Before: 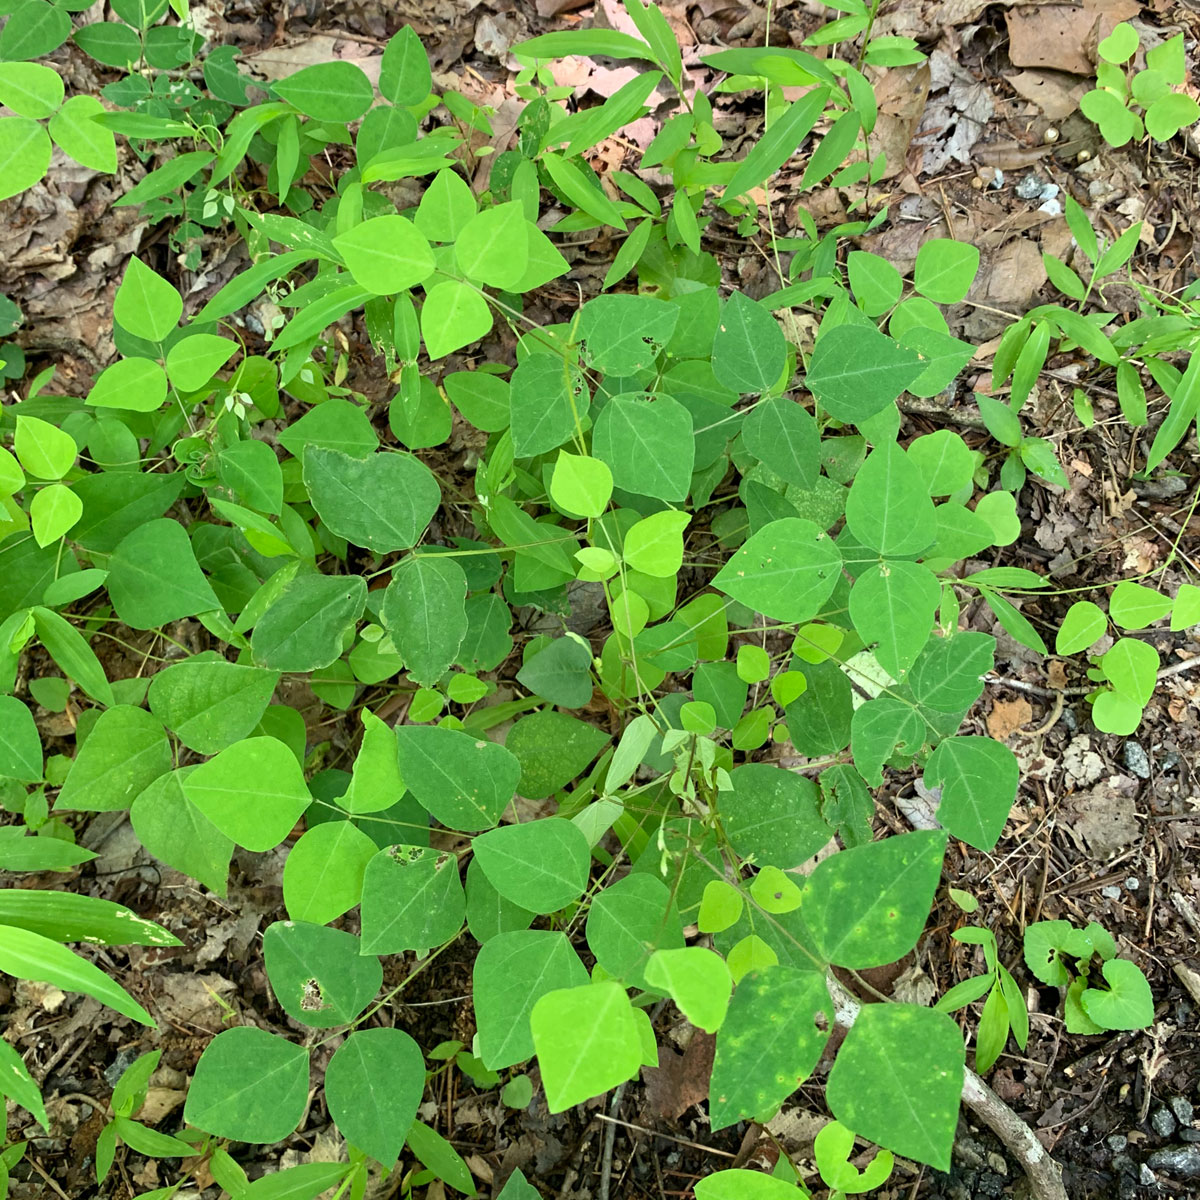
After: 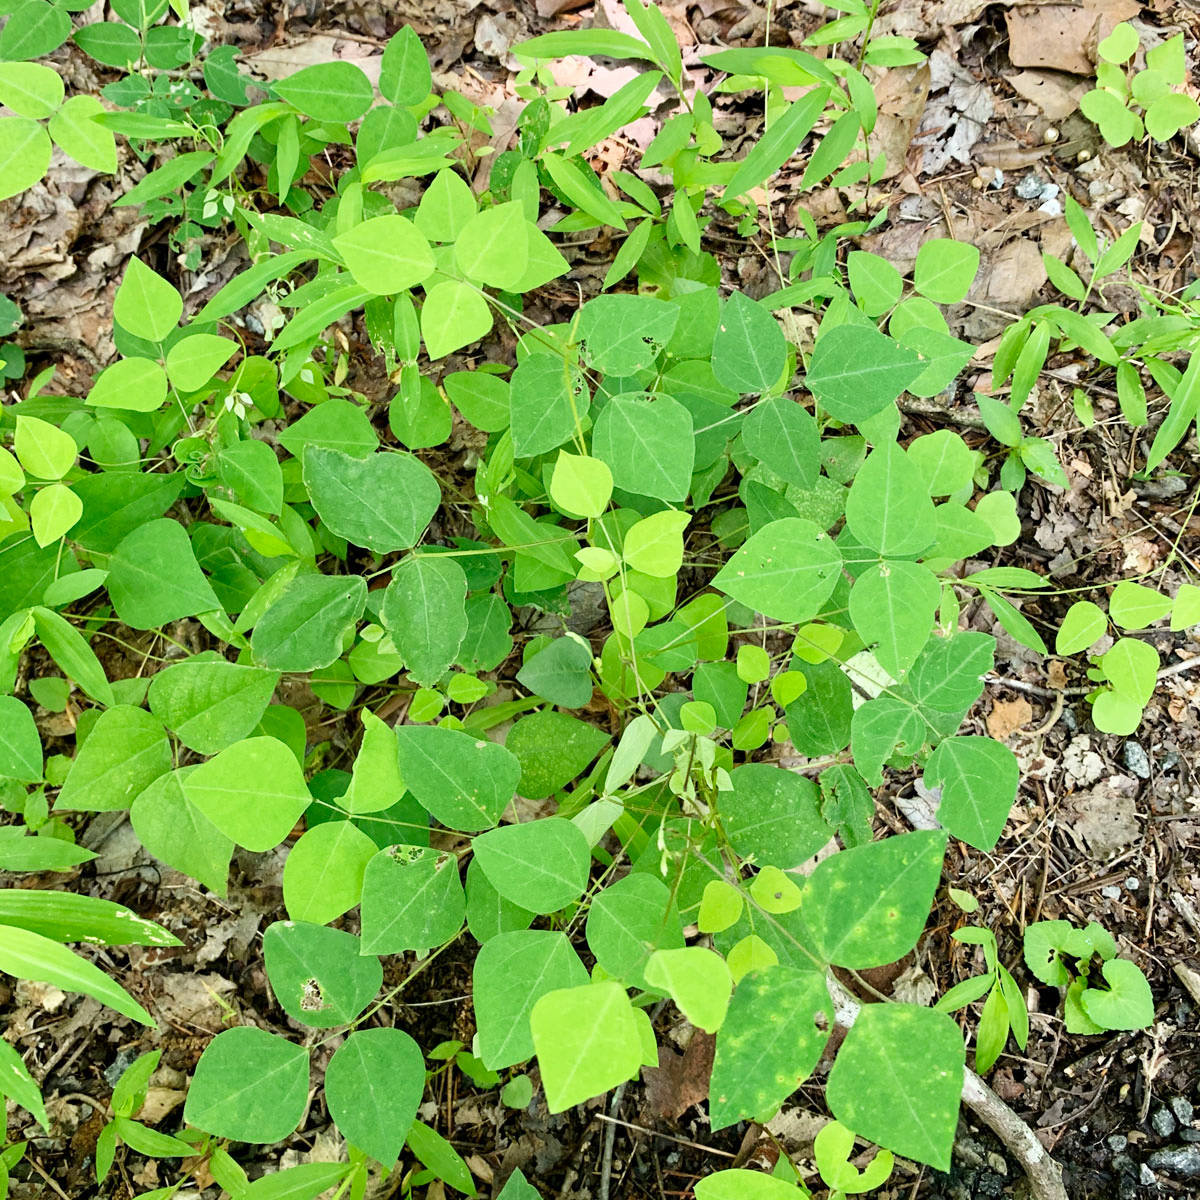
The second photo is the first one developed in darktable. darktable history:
tone curve: curves: ch0 [(0, 0) (0.004, 0.001) (0.133, 0.112) (0.325, 0.362) (0.832, 0.893) (1, 1)], preserve colors none
